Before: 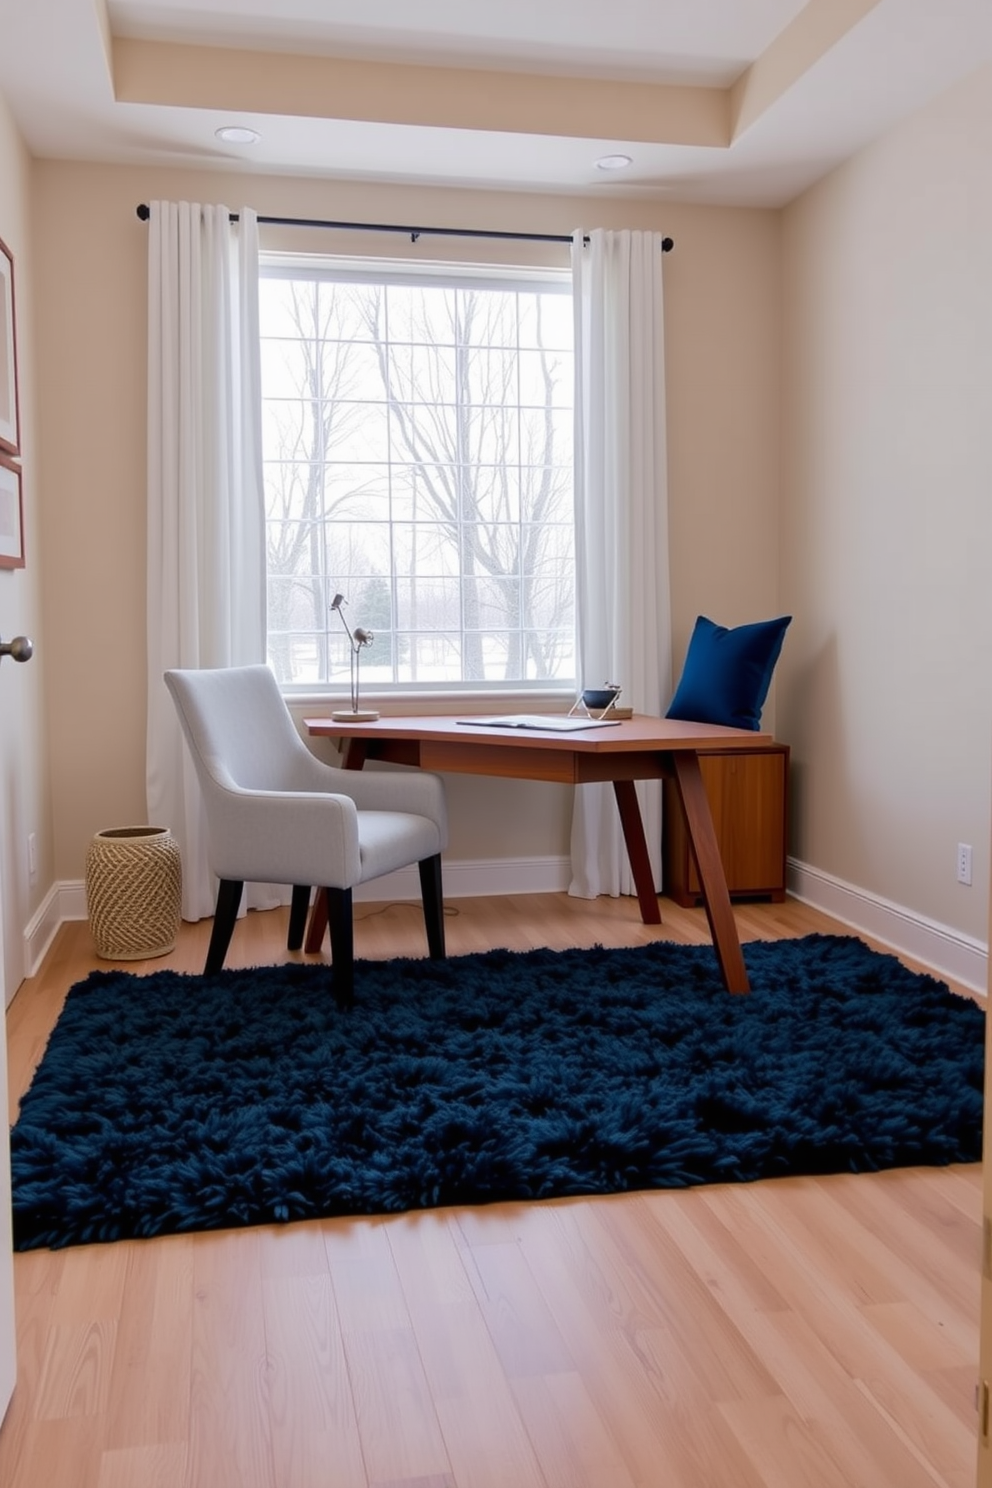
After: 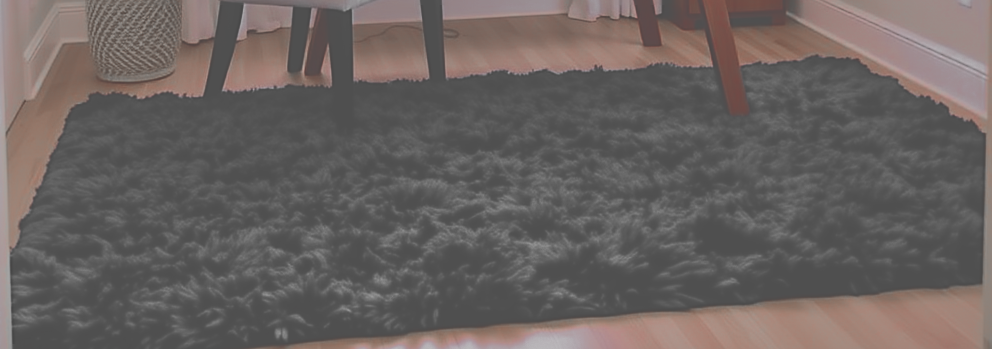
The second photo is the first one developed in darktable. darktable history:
color zones: curves: ch0 [(0, 0.352) (0.143, 0.407) (0.286, 0.386) (0.429, 0.431) (0.571, 0.829) (0.714, 0.853) (0.857, 0.833) (1, 0.352)]; ch1 [(0, 0.604) (0.072, 0.726) (0.096, 0.608) (0.205, 0.007) (0.571, -0.006) (0.839, -0.013) (0.857, -0.012) (1, 0.604)]
sharpen: on, module defaults
exposure: black level correction -0.086, compensate highlight preservation false
shadows and highlights: shadows -19.8, highlights -73.58
crop and rotate: top 59.074%, bottom 17.457%
